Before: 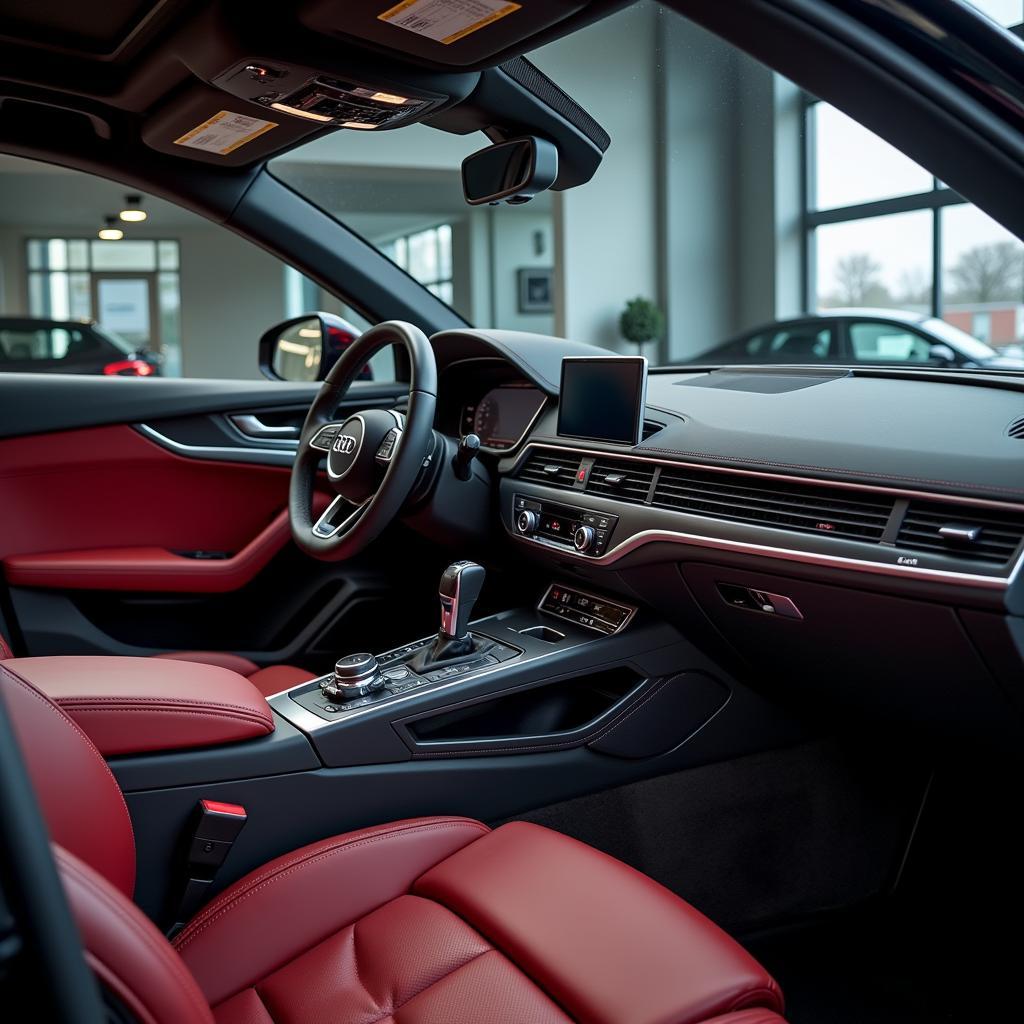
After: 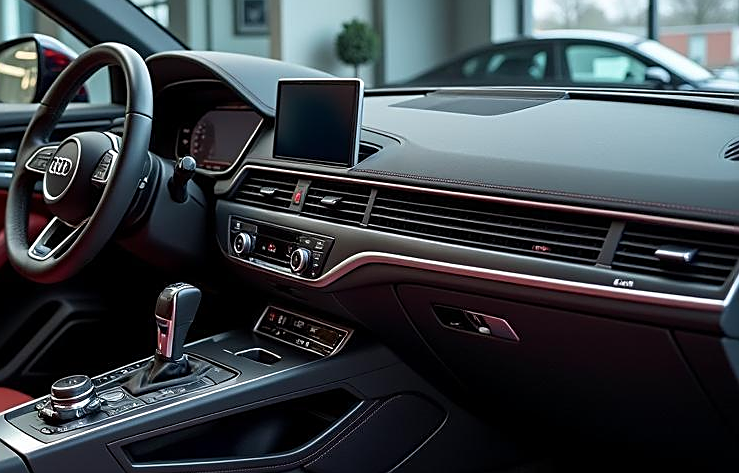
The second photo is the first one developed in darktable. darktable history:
crop and rotate: left 27.795%, top 27.218%, bottom 26.563%
sharpen: on, module defaults
